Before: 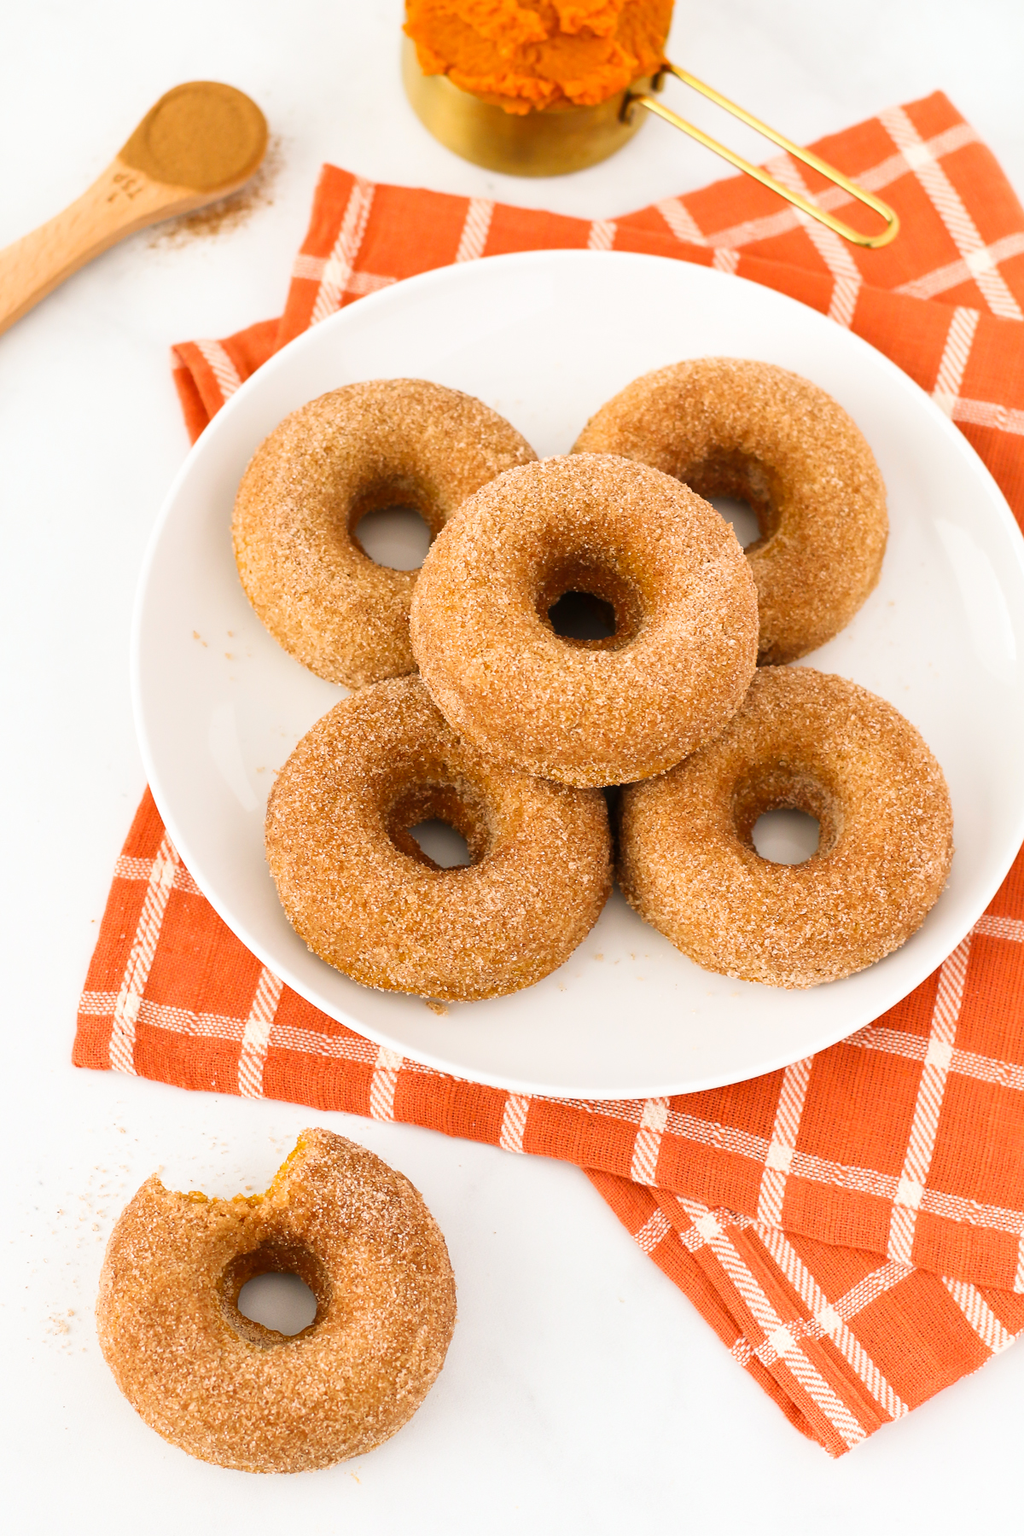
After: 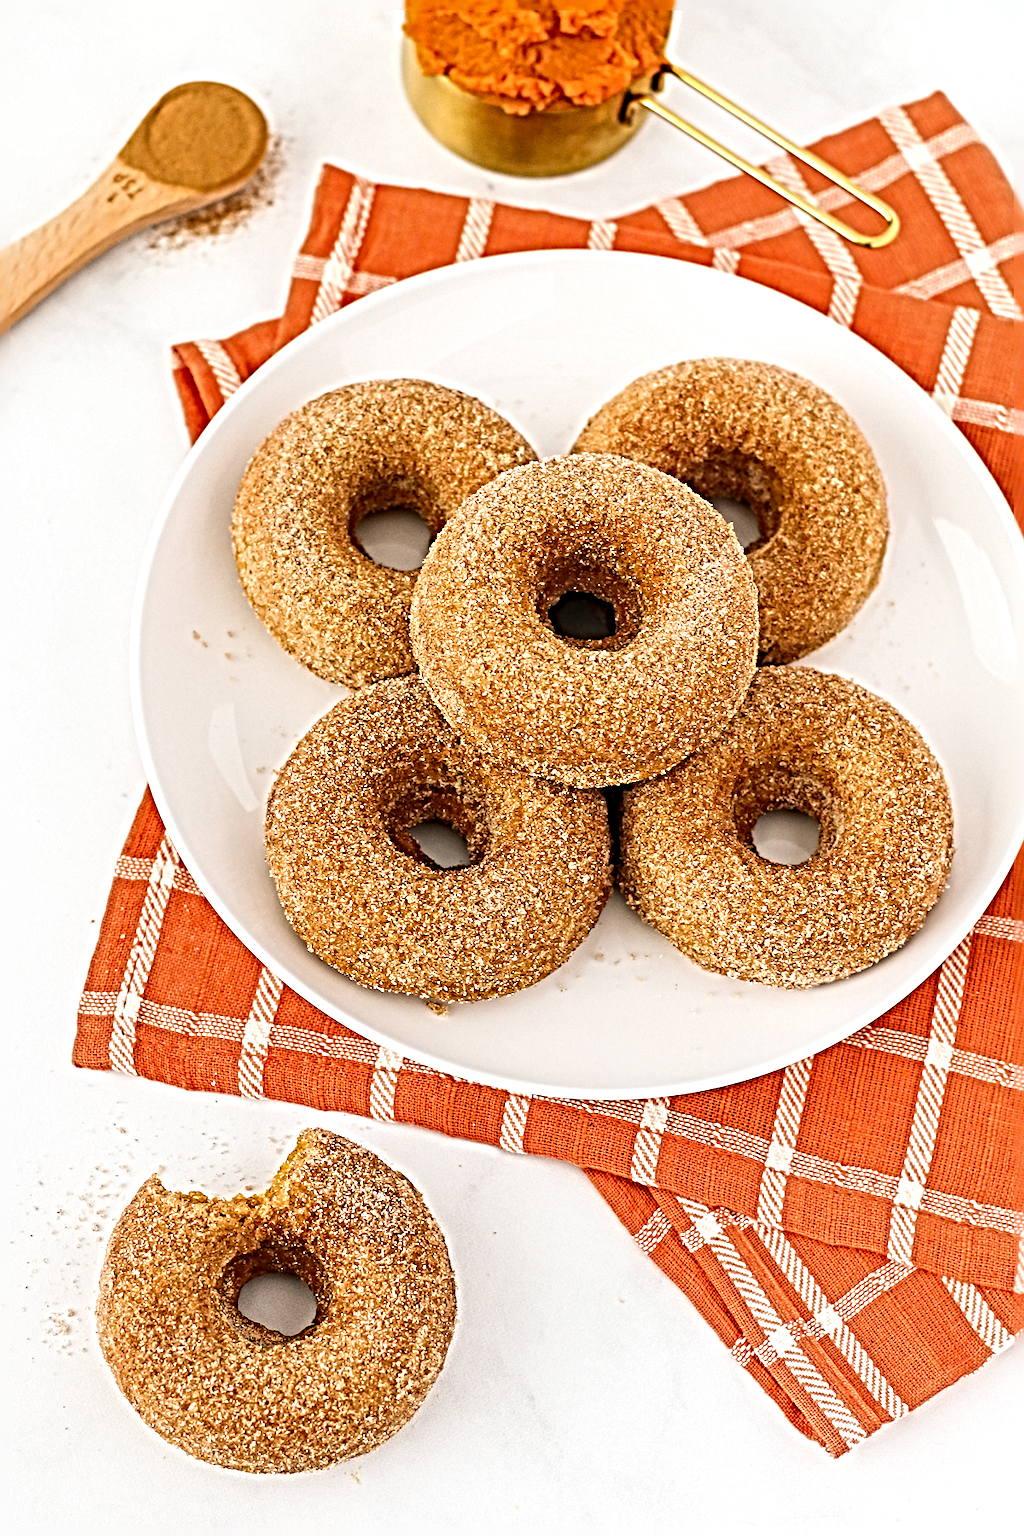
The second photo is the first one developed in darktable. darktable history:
sharpen: radius 6.3, amount 1.8, threshold 0
local contrast: detail 130%
